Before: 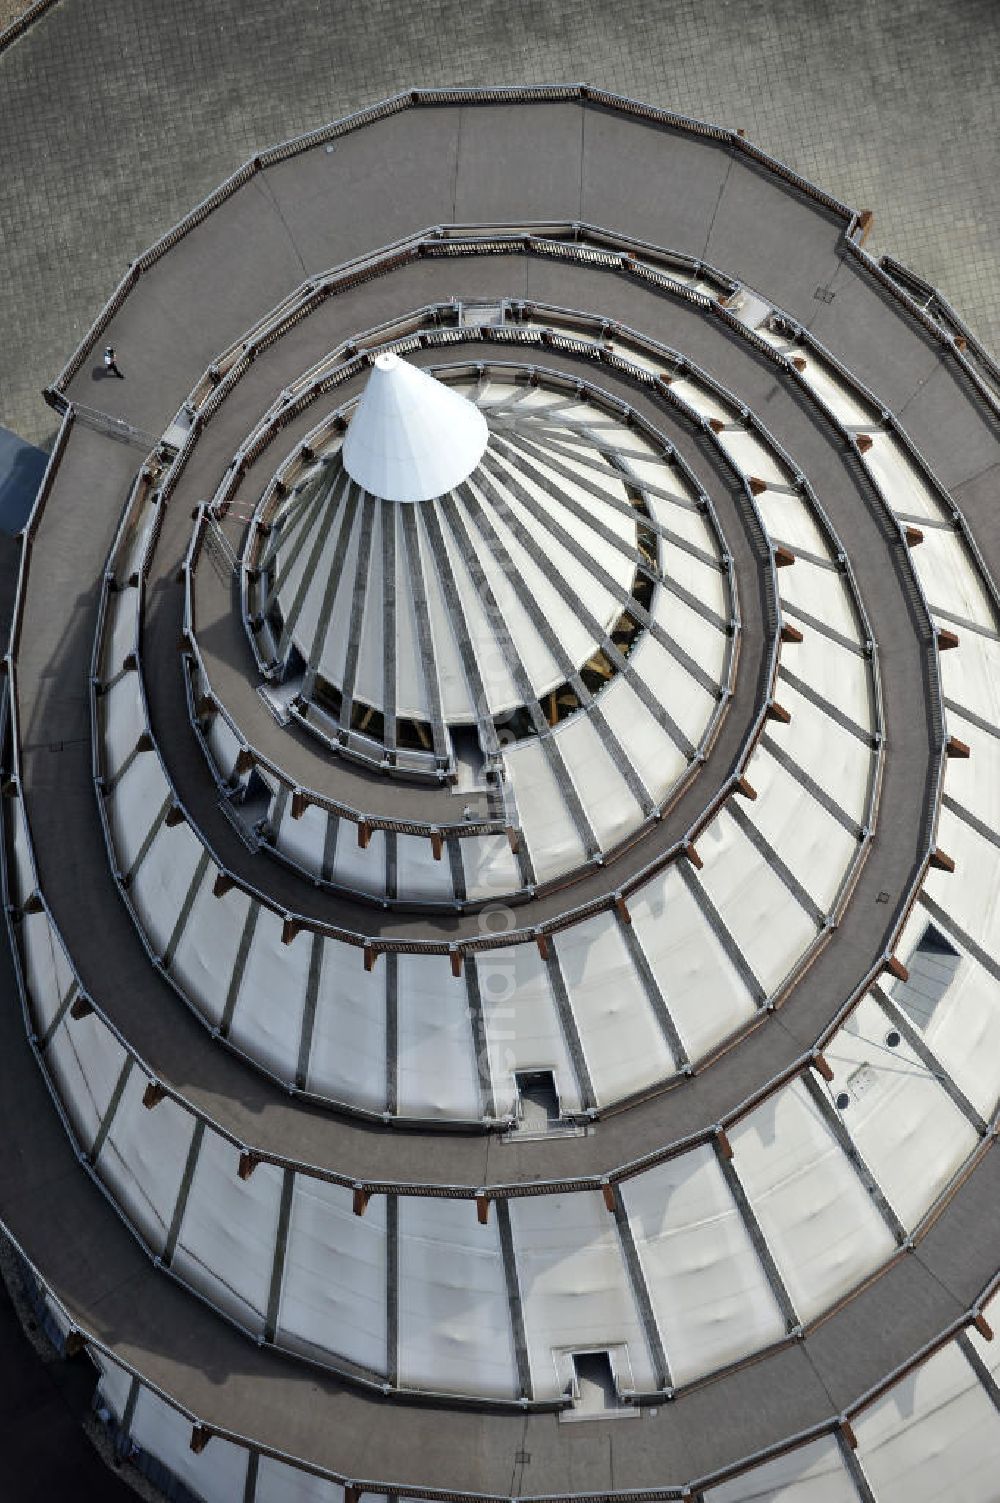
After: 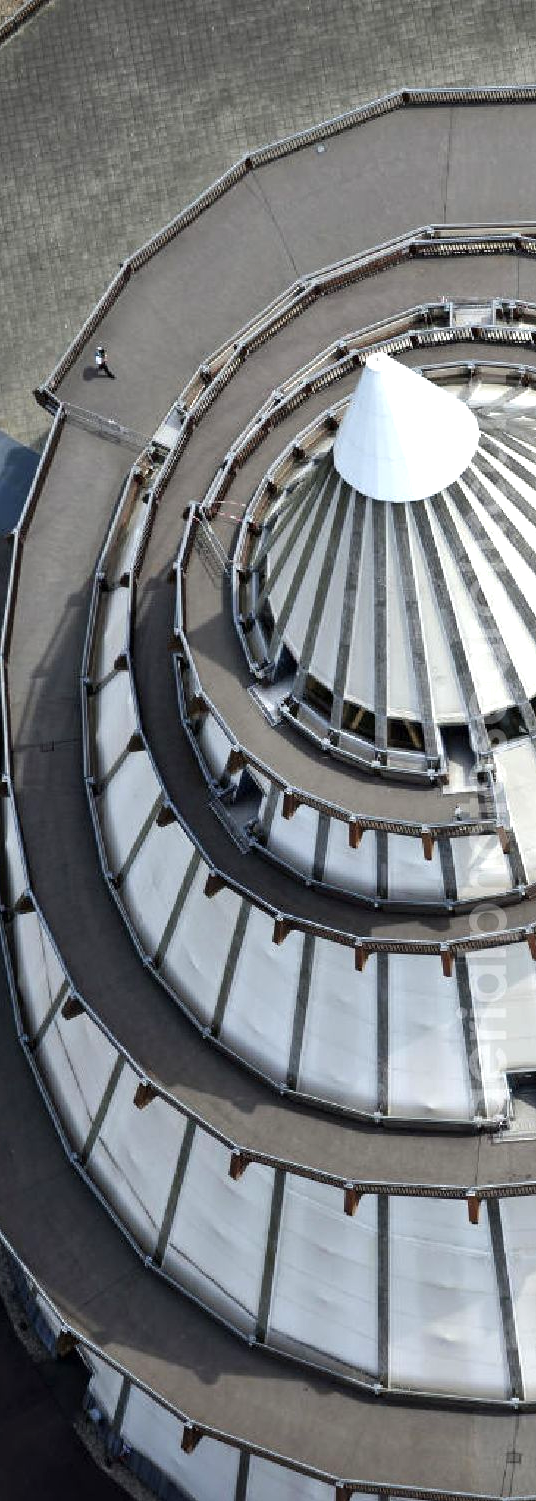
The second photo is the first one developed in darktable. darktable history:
crop: left 0.91%, right 45.481%, bottom 0.084%
exposure: exposure 0.586 EV, compensate highlight preservation false
